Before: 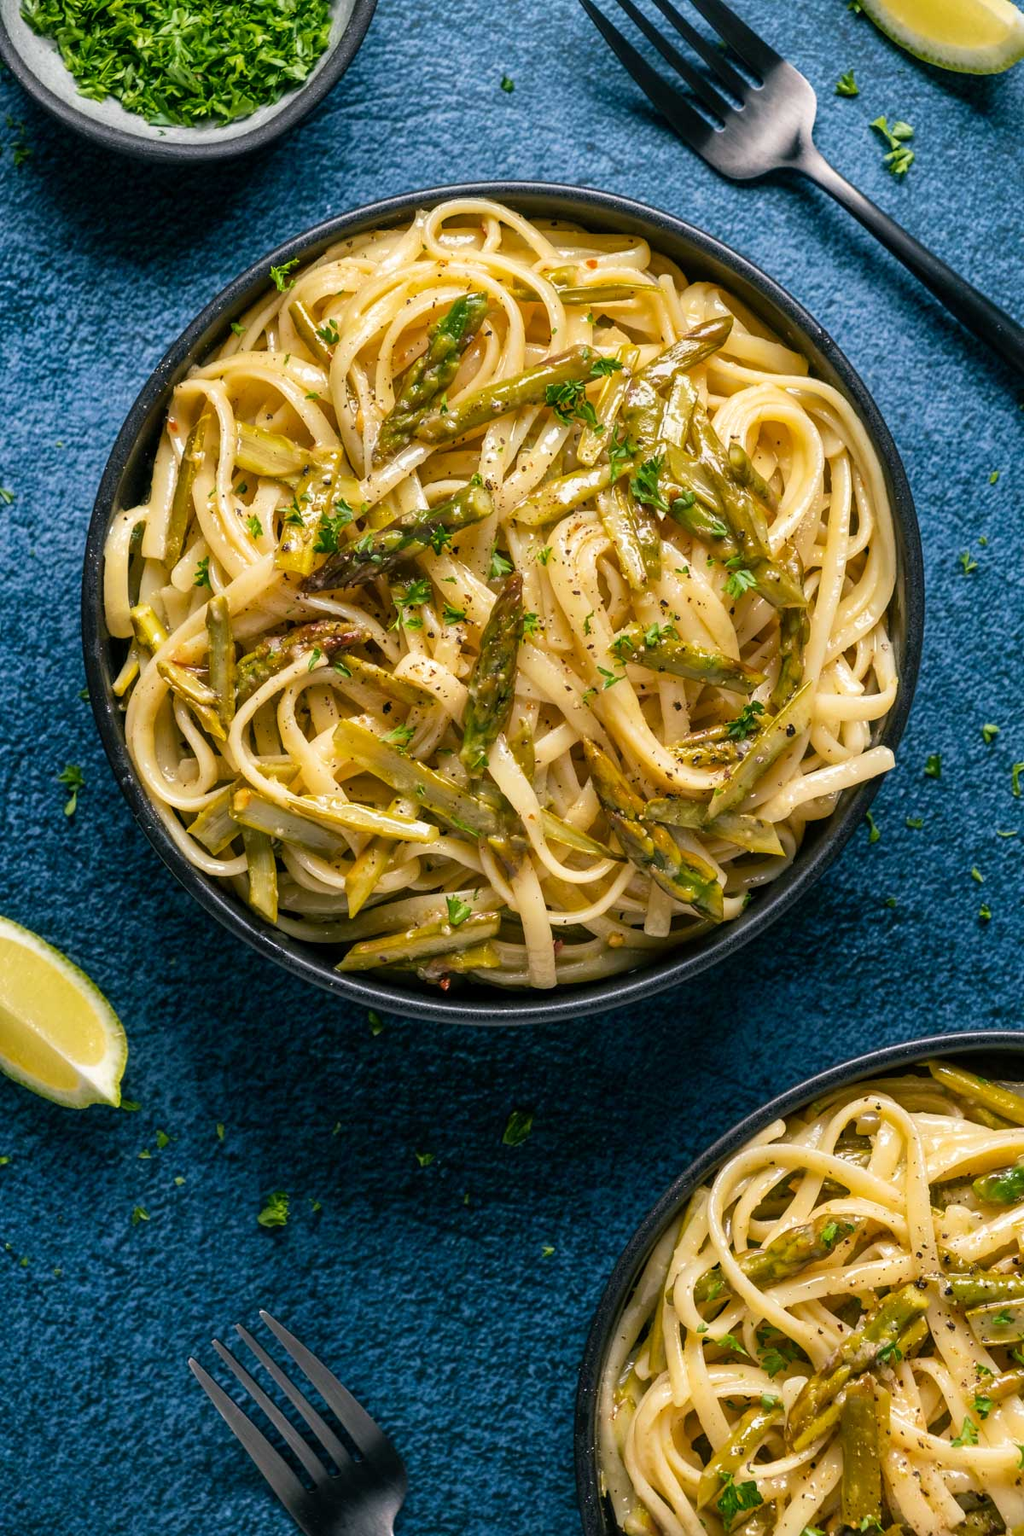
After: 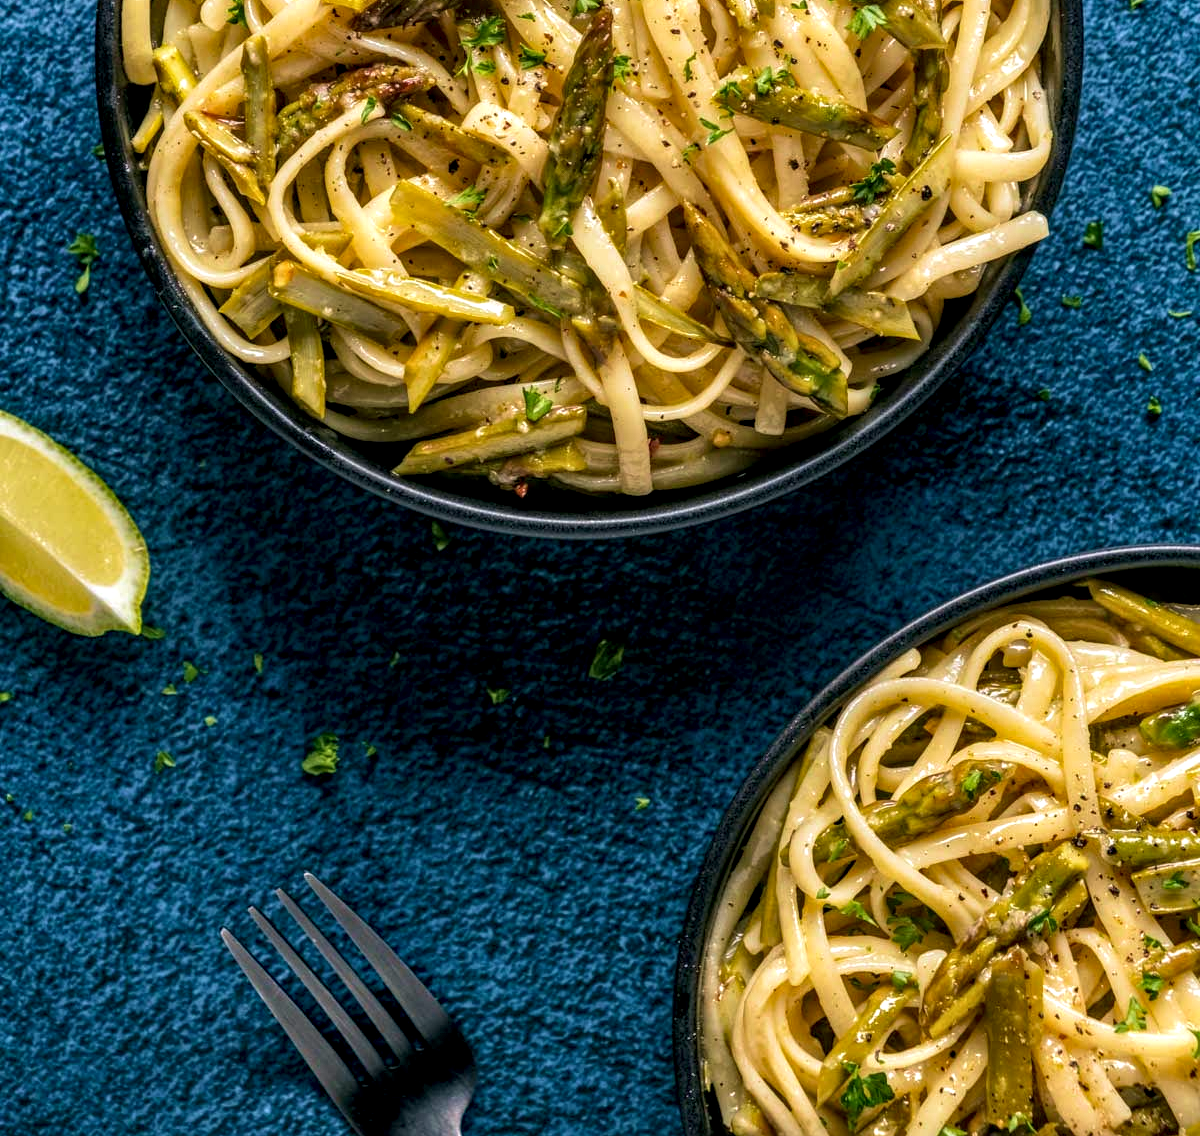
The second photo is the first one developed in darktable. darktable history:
crop and rotate: top 36.866%
haze removal: compatibility mode true, adaptive false
velvia: on, module defaults
local contrast: highlights 20%, detail 150%
